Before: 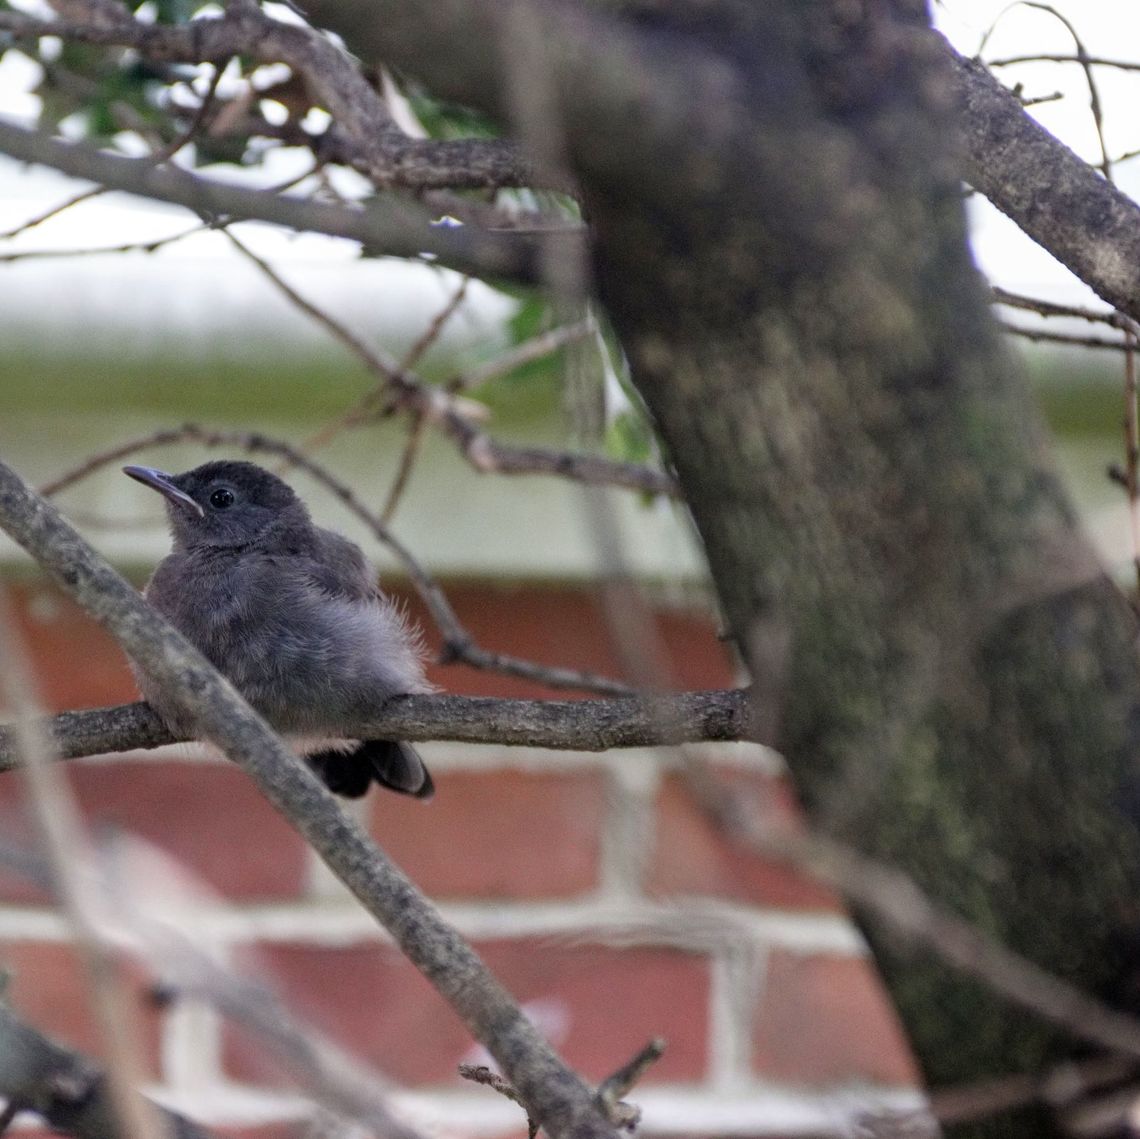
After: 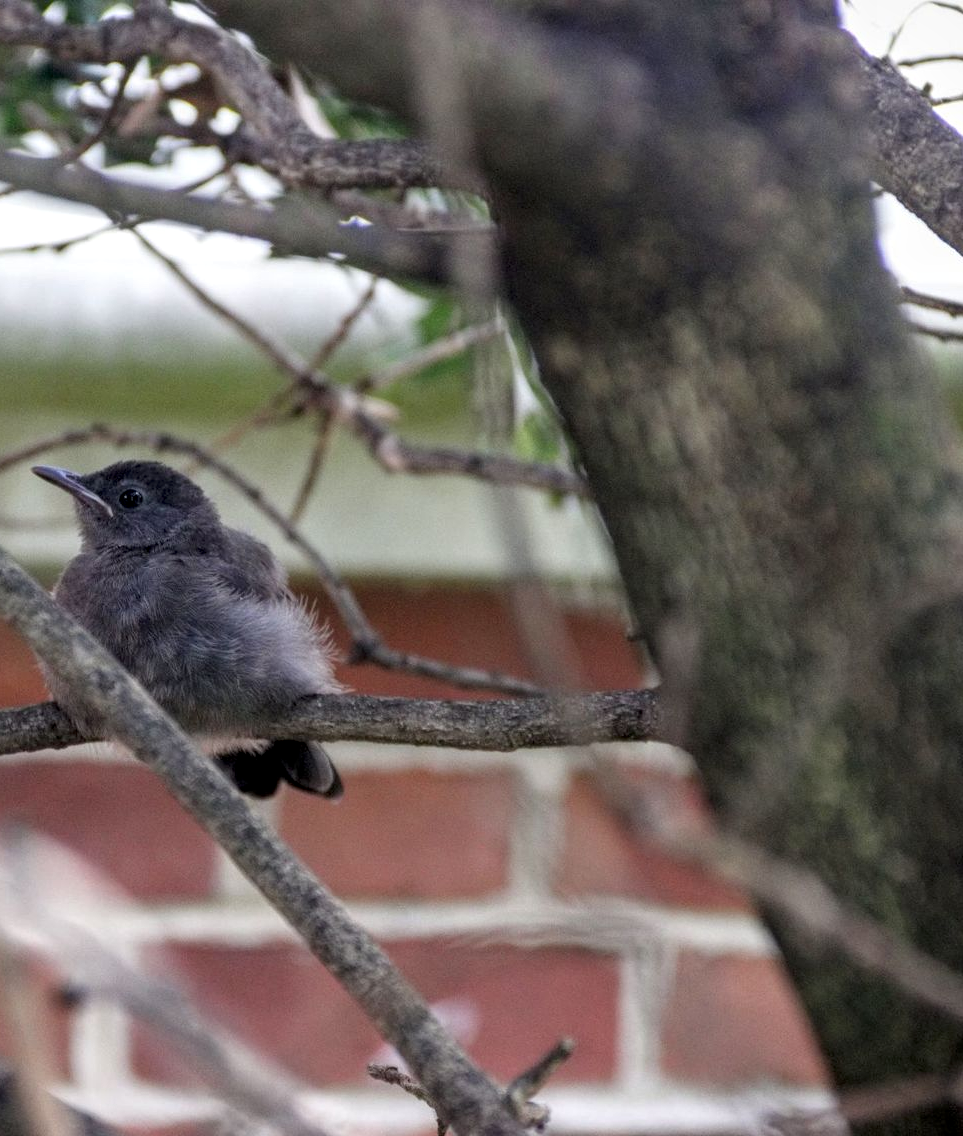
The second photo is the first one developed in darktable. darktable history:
local contrast: on, module defaults
crop: left 8.026%, right 7.374%
